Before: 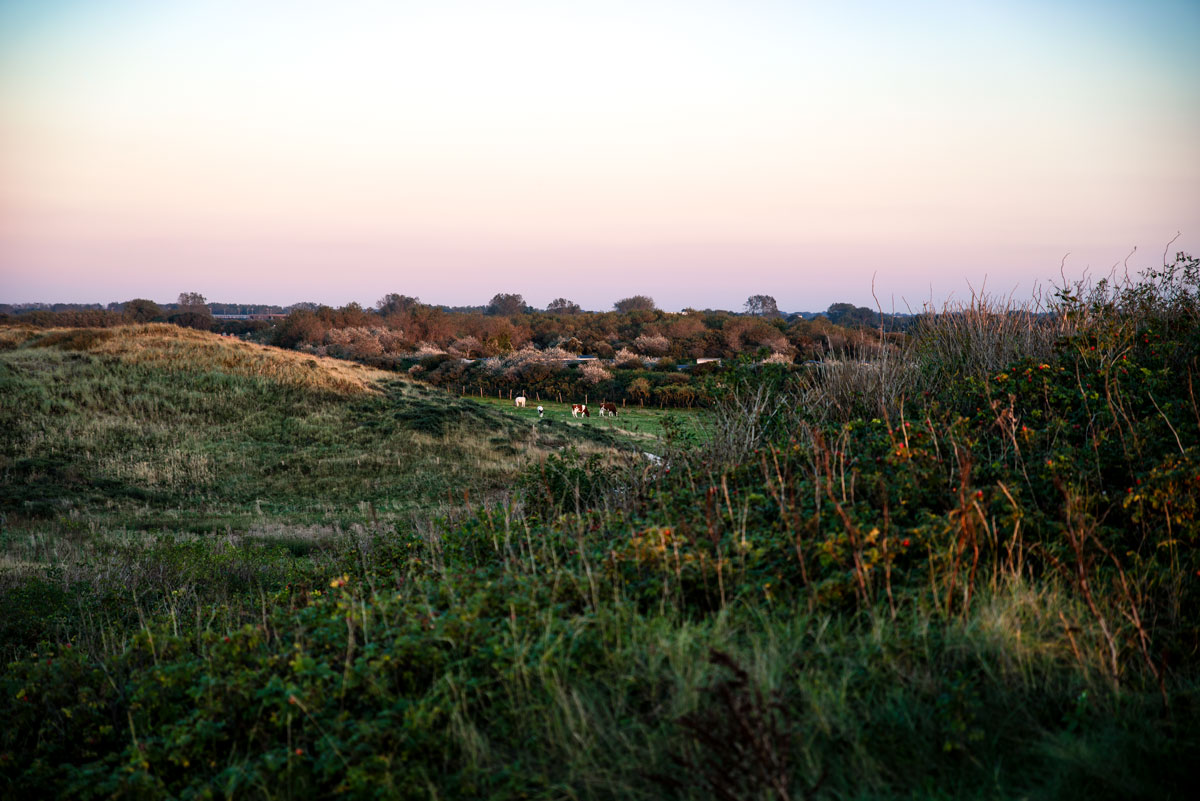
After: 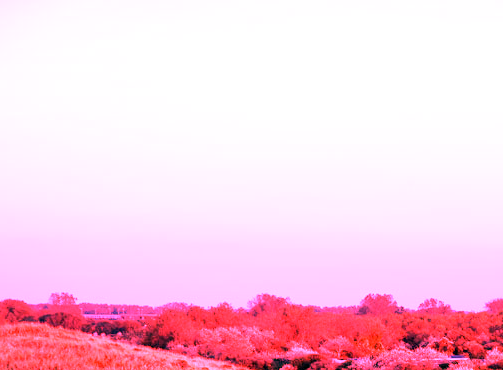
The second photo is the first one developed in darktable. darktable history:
crop and rotate: left 10.817%, top 0.062%, right 47.194%, bottom 53.626%
white balance: red 4.26, blue 1.802
